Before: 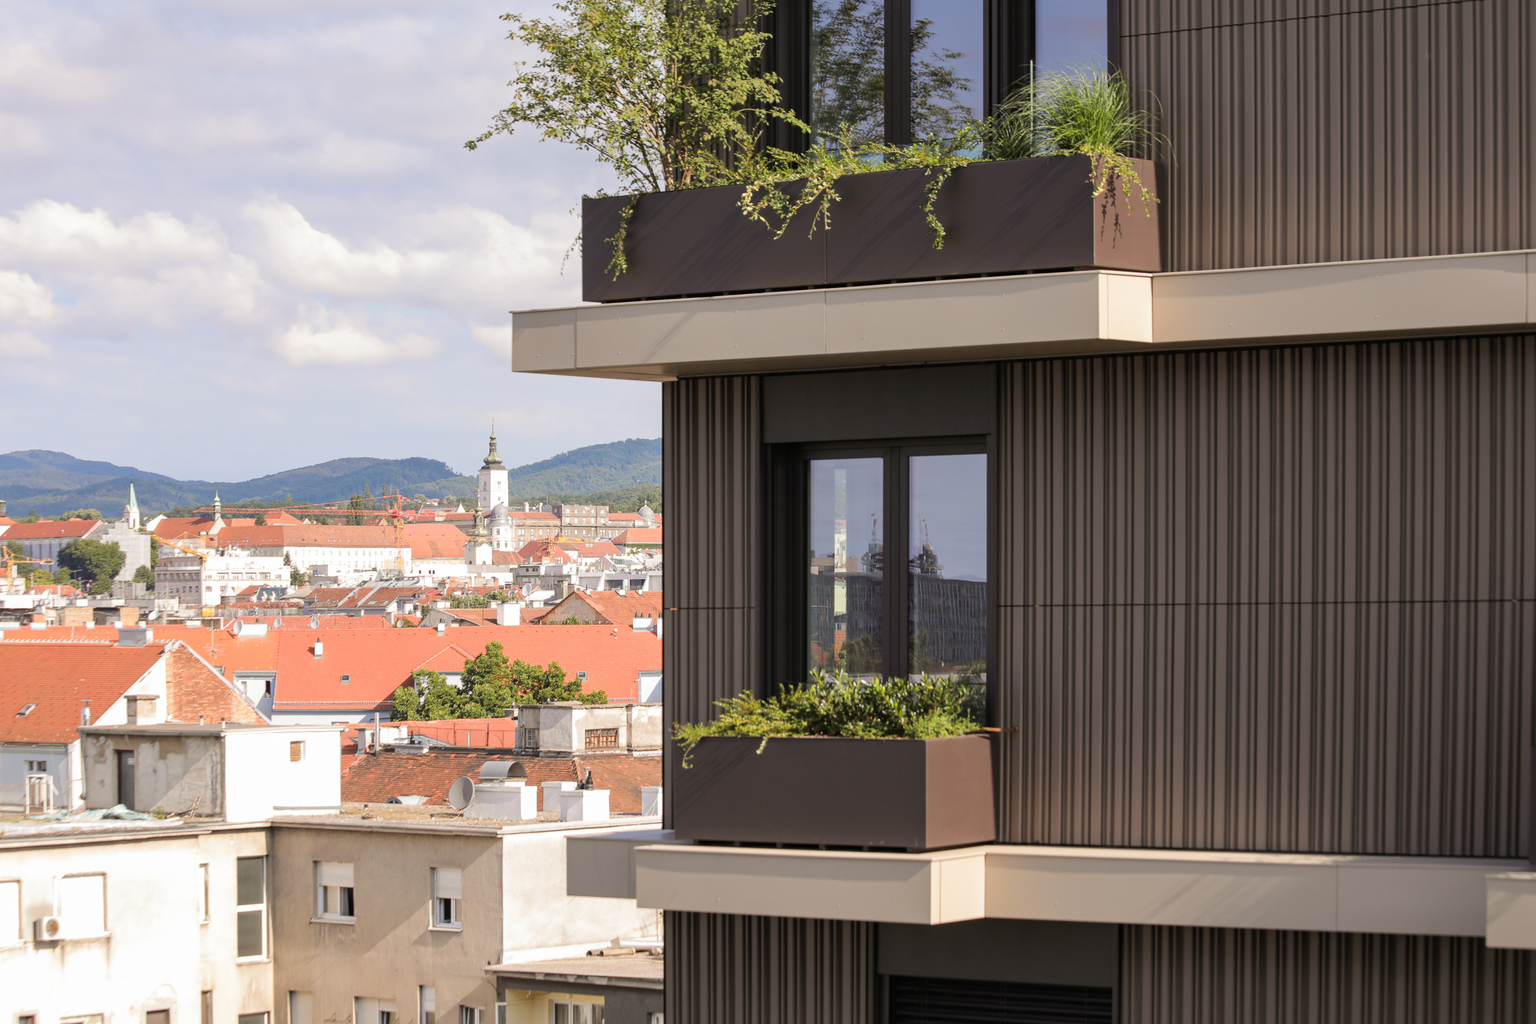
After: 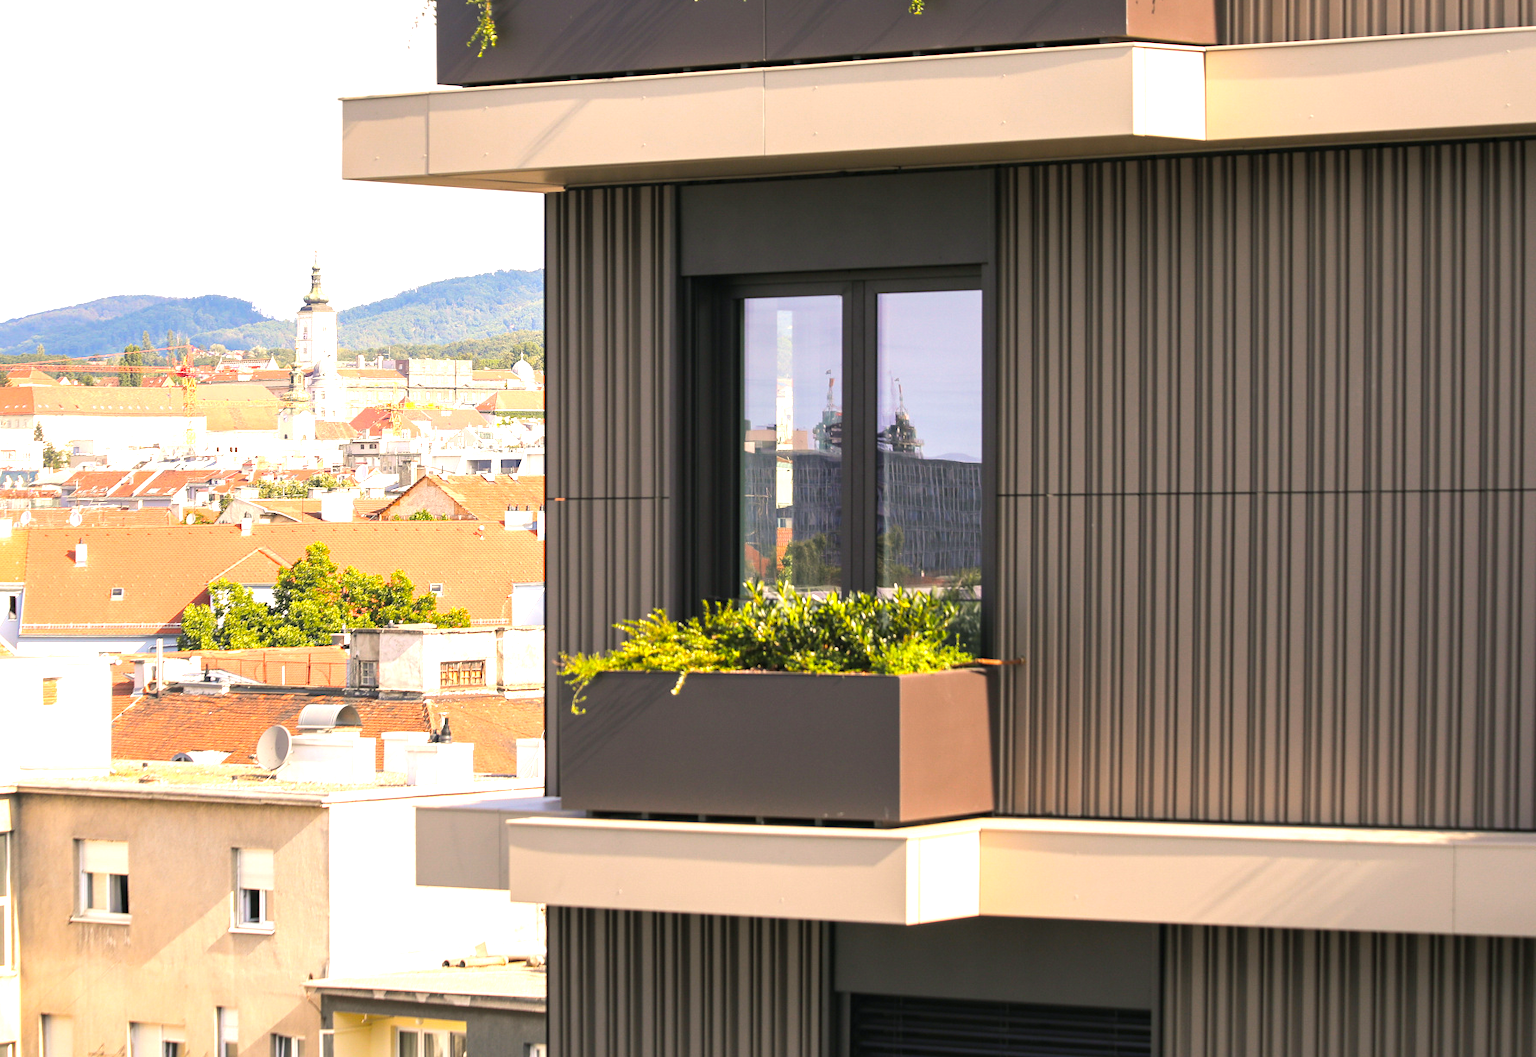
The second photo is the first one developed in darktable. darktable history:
color balance rgb: shadows lift › chroma 2.053%, shadows lift › hue 216.13°, highlights gain › chroma 2.016%, highlights gain › hue 64.03°, perceptual saturation grading › global saturation 24.973%, perceptual brilliance grading › global brilliance 17.184%
exposure: black level correction 0, exposure 0.498 EV, compensate highlight preservation false
crop: left 16.872%, top 23.331%, right 8.939%
